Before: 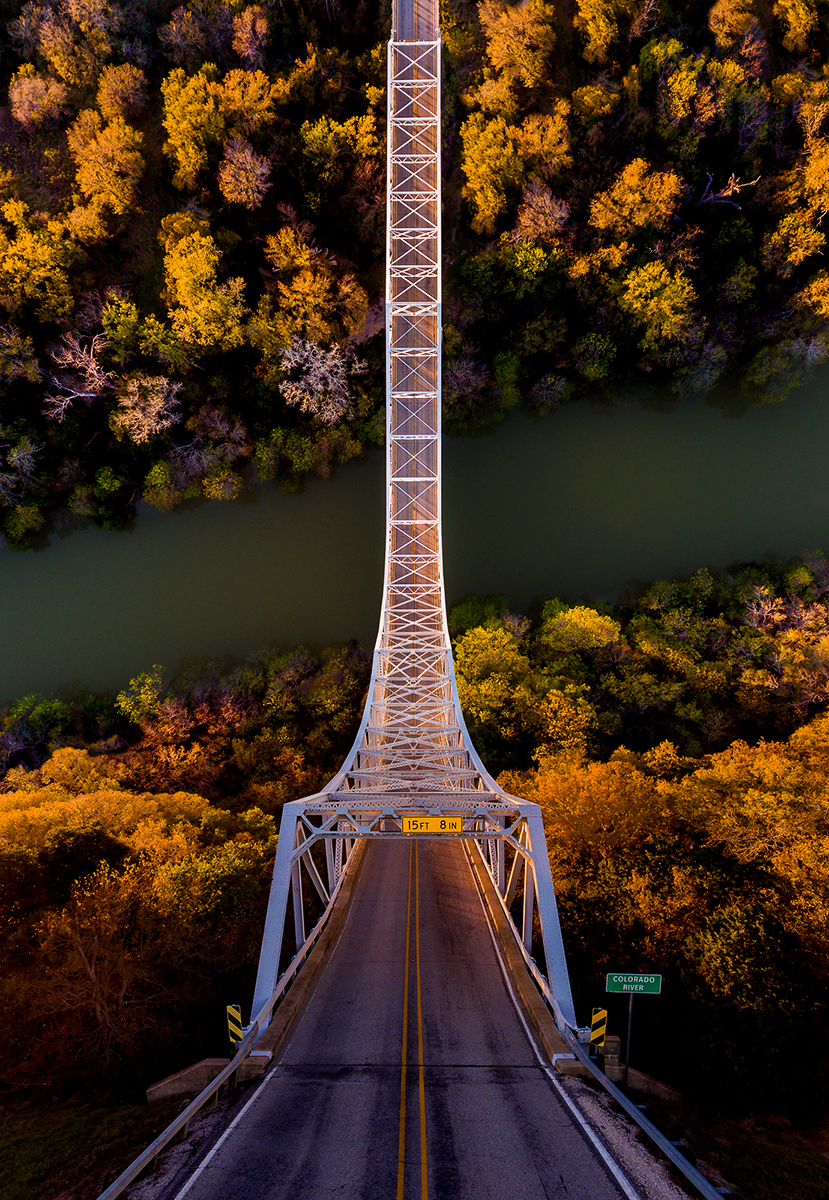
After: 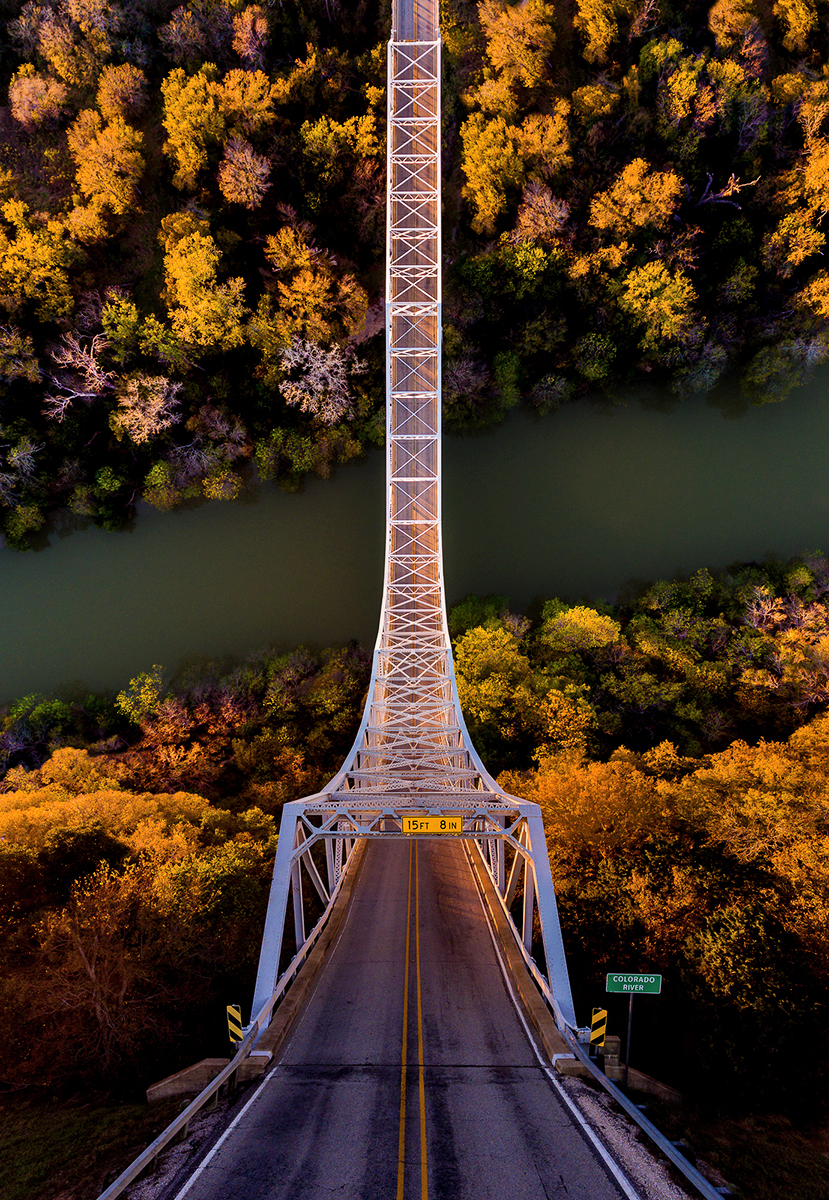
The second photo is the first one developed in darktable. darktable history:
shadows and highlights: shadows 31.63, highlights -32.44, soften with gaussian
